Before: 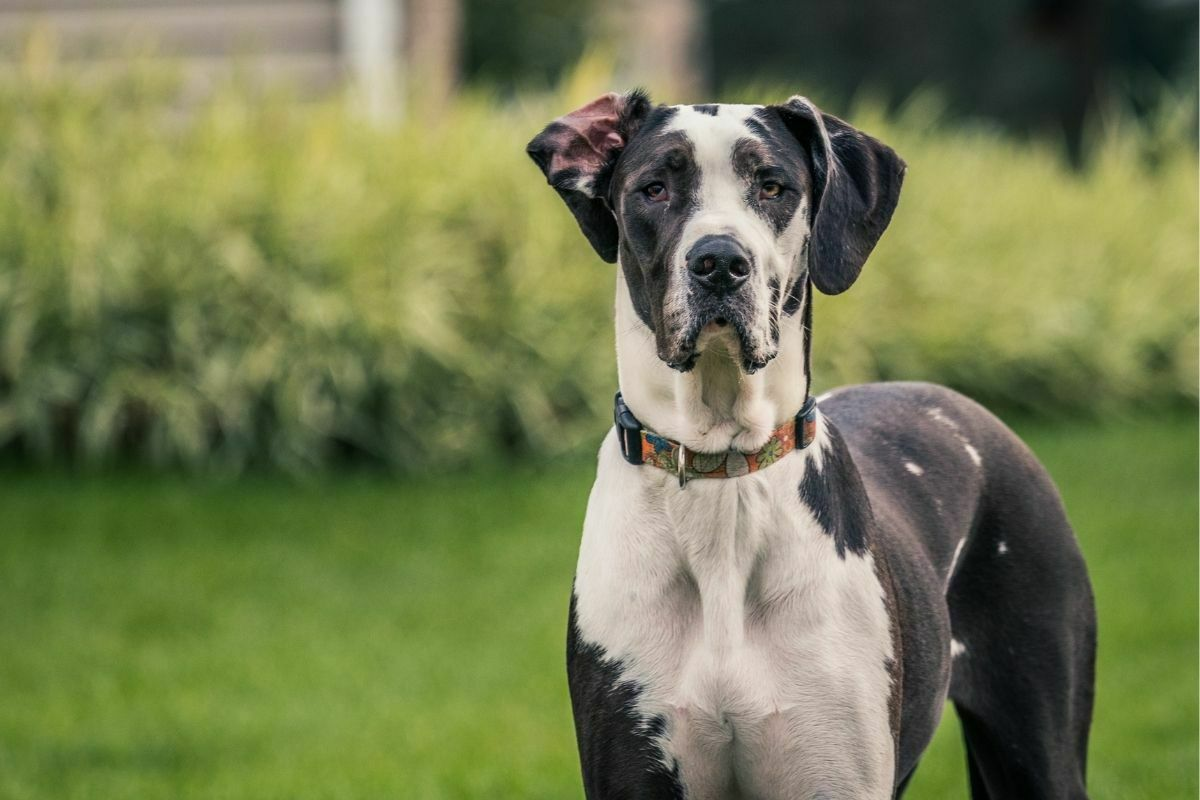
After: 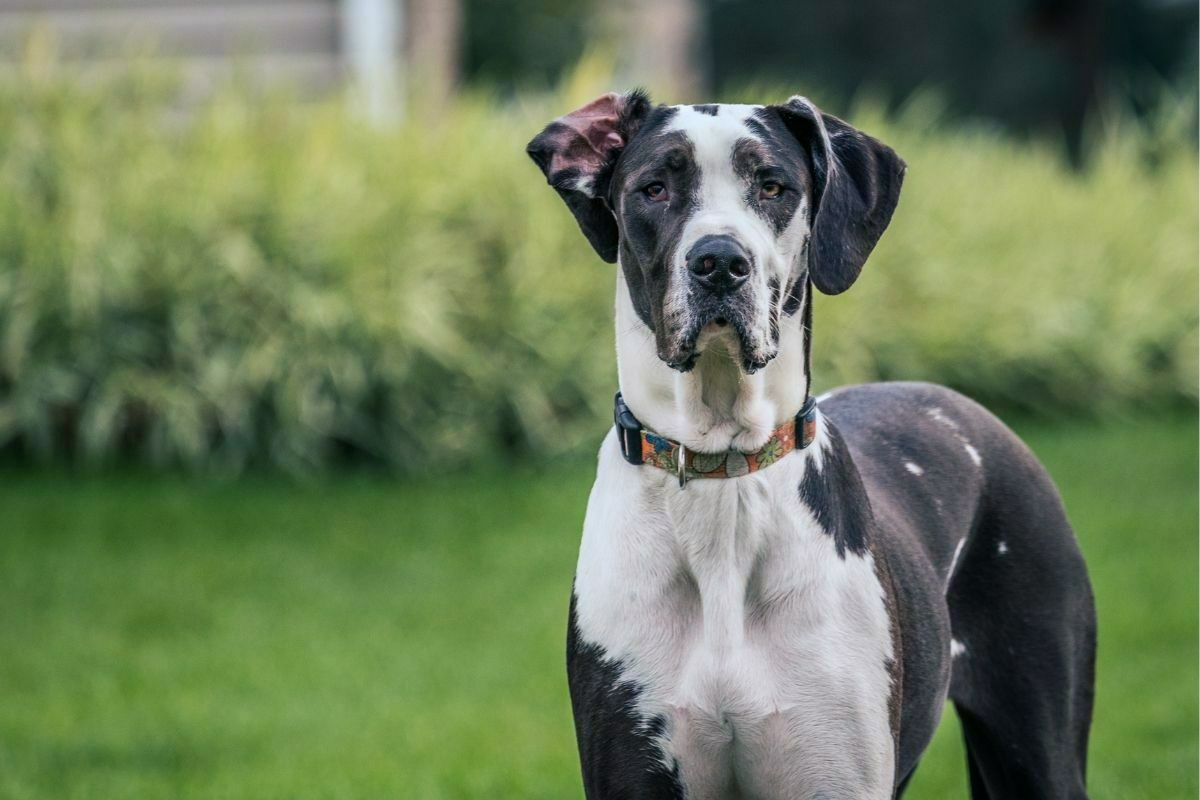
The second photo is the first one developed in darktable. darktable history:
color calibration: x 0.367, y 0.379, temperature 4385.89 K
